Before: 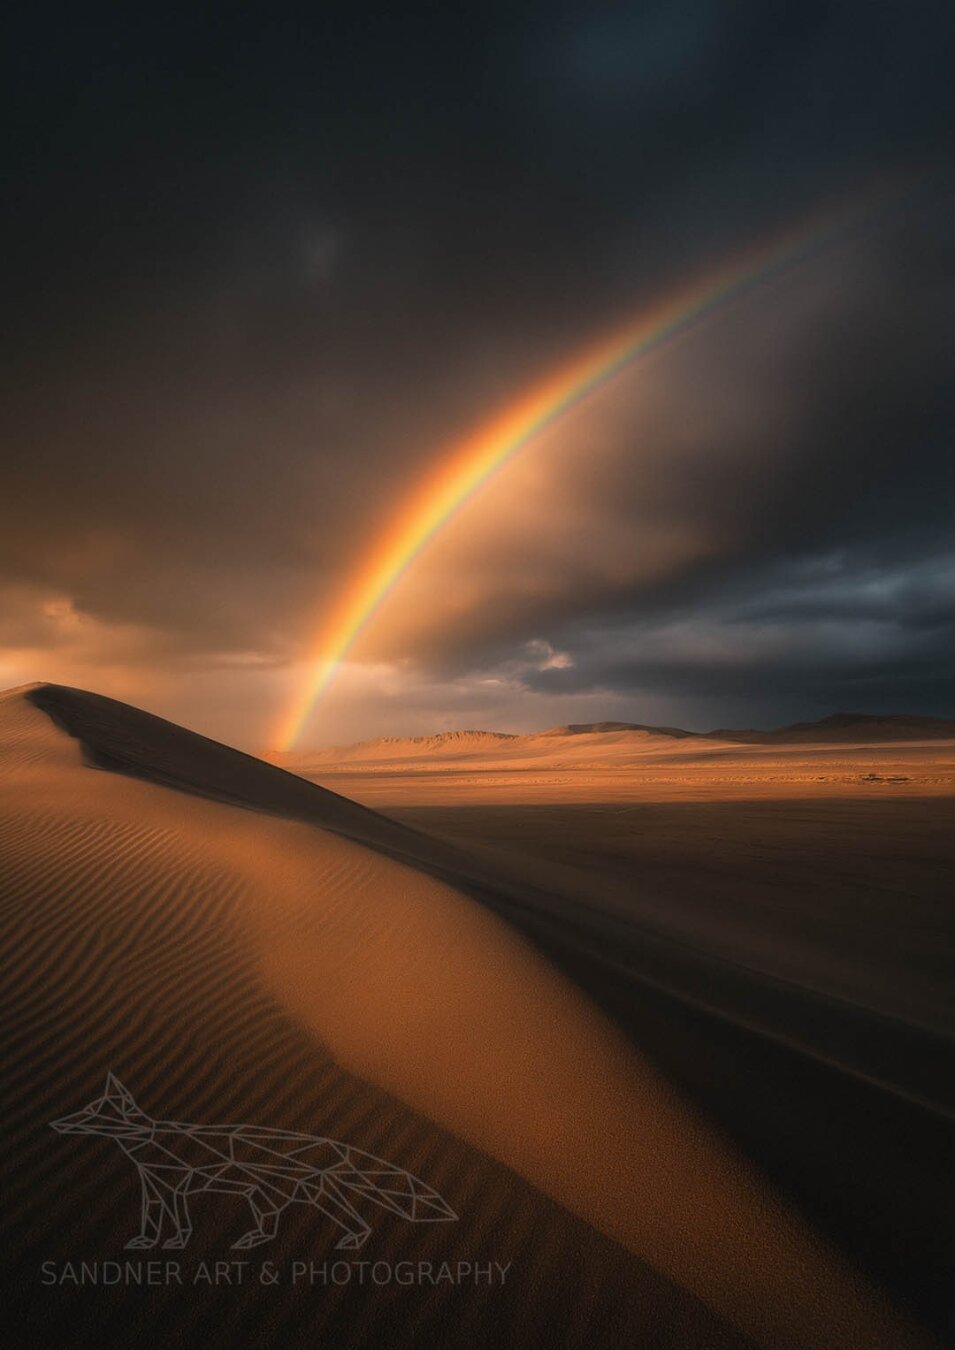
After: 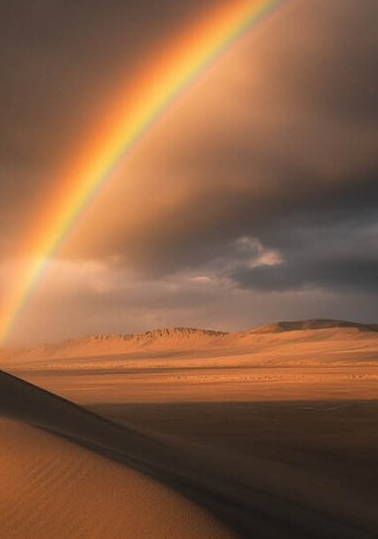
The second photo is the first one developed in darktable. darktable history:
crop: left 30.46%, top 29.896%, right 29.925%, bottom 29.679%
